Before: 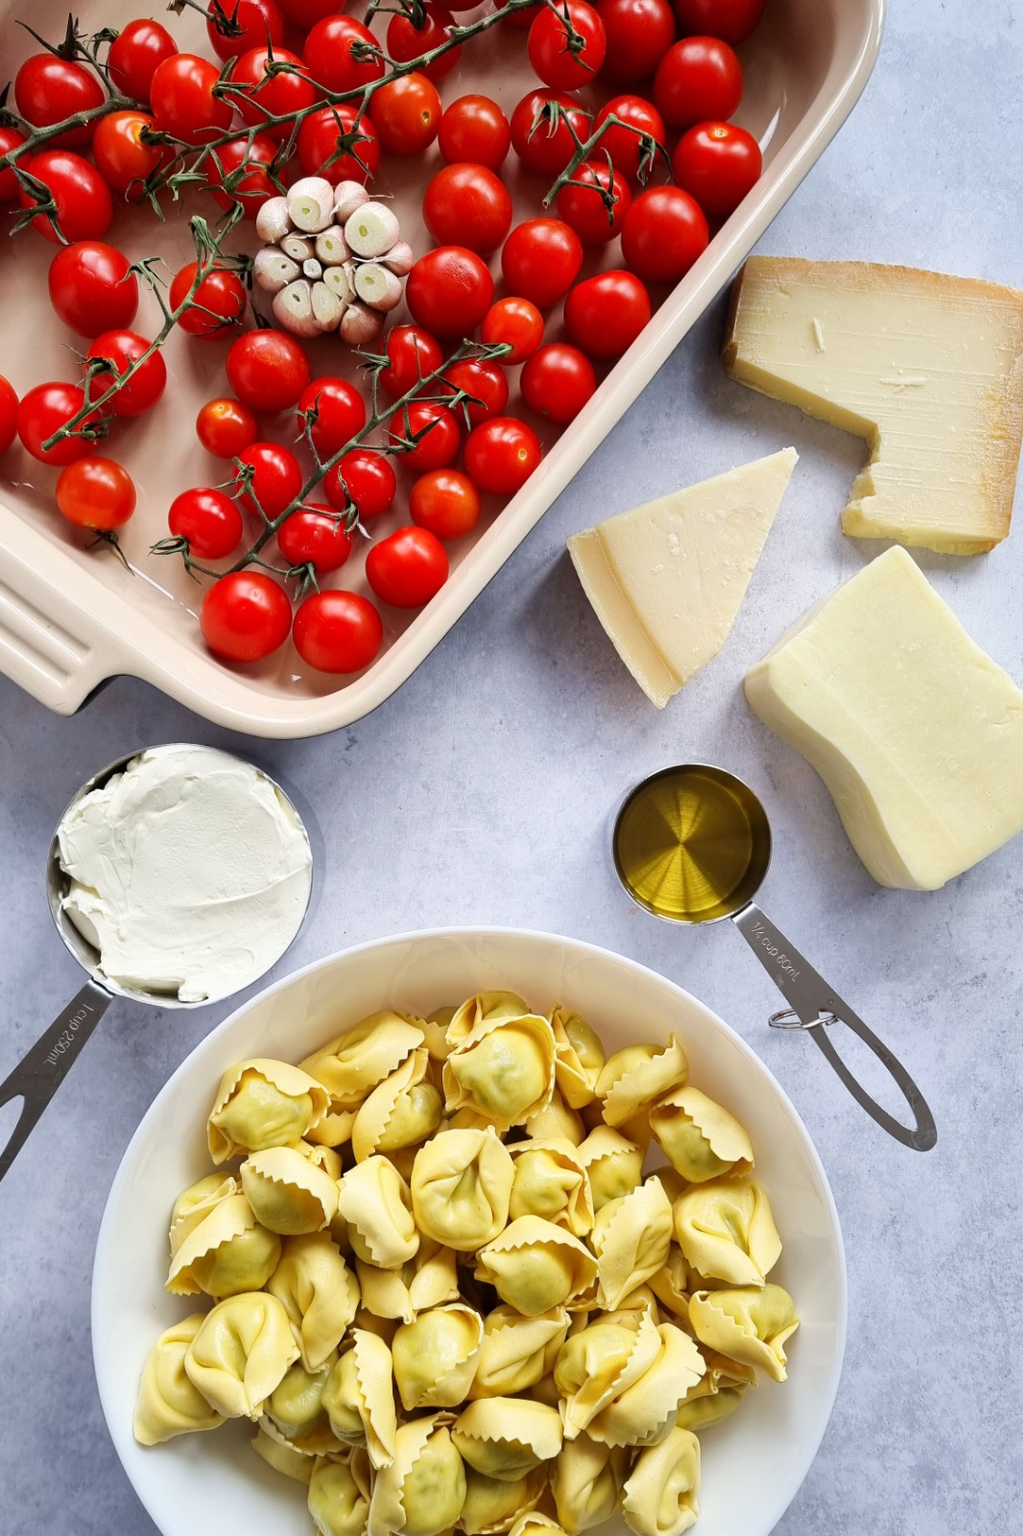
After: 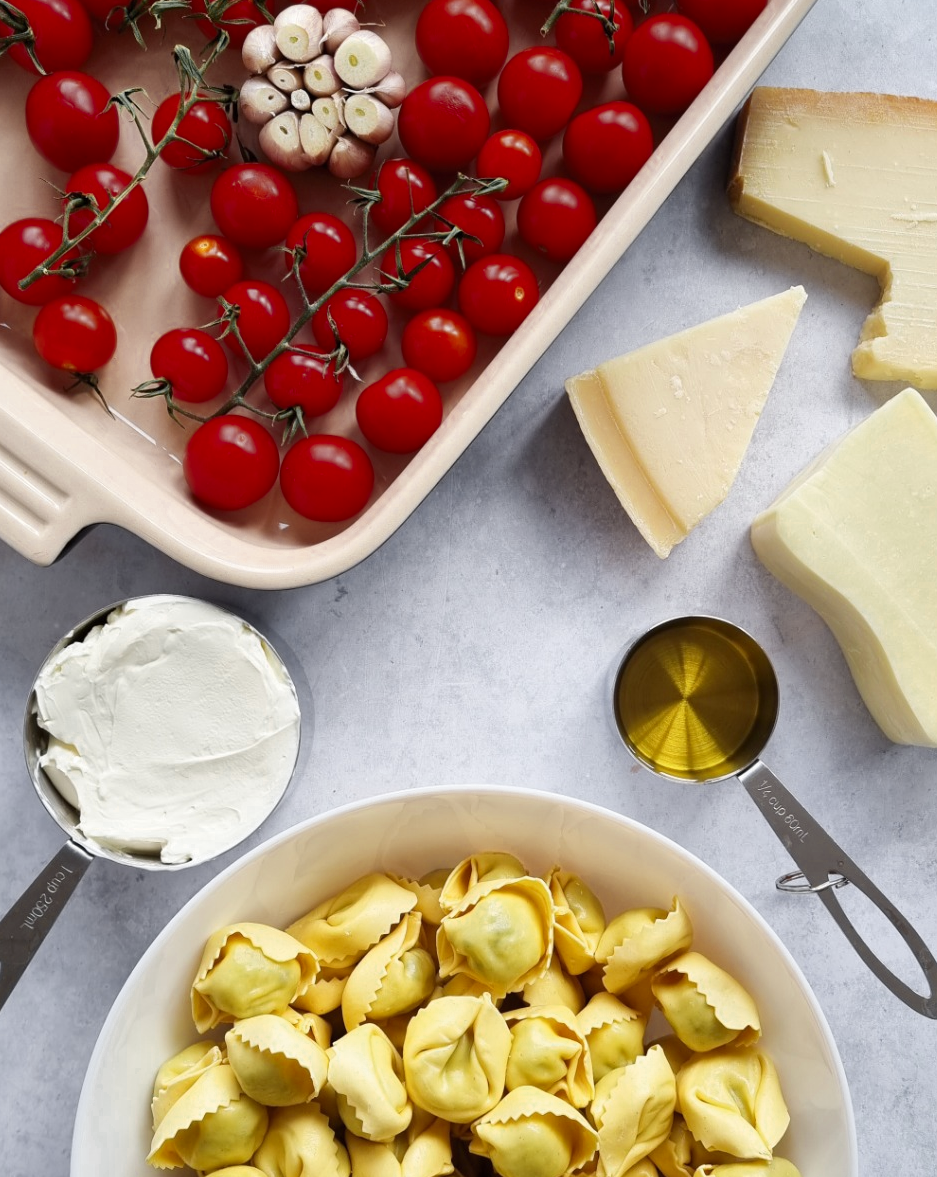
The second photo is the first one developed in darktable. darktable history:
color zones: curves: ch0 [(0.035, 0.242) (0.25, 0.5) (0.384, 0.214) (0.488, 0.255) (0.75, 0.5)]; ch1 [(0.063, 0.379) (0.25, 0.5) (0.354, 0.201) (0.489, 0.085) (0.729, 0.271)]; ch2 [(0.25, 0.5) (0.38, 0.517) (0.442, 0.51) (0.735, 0.456)]
crop and rotate: left 2.425%, top 11.305%, right 9.6%, bottom 15.08%
